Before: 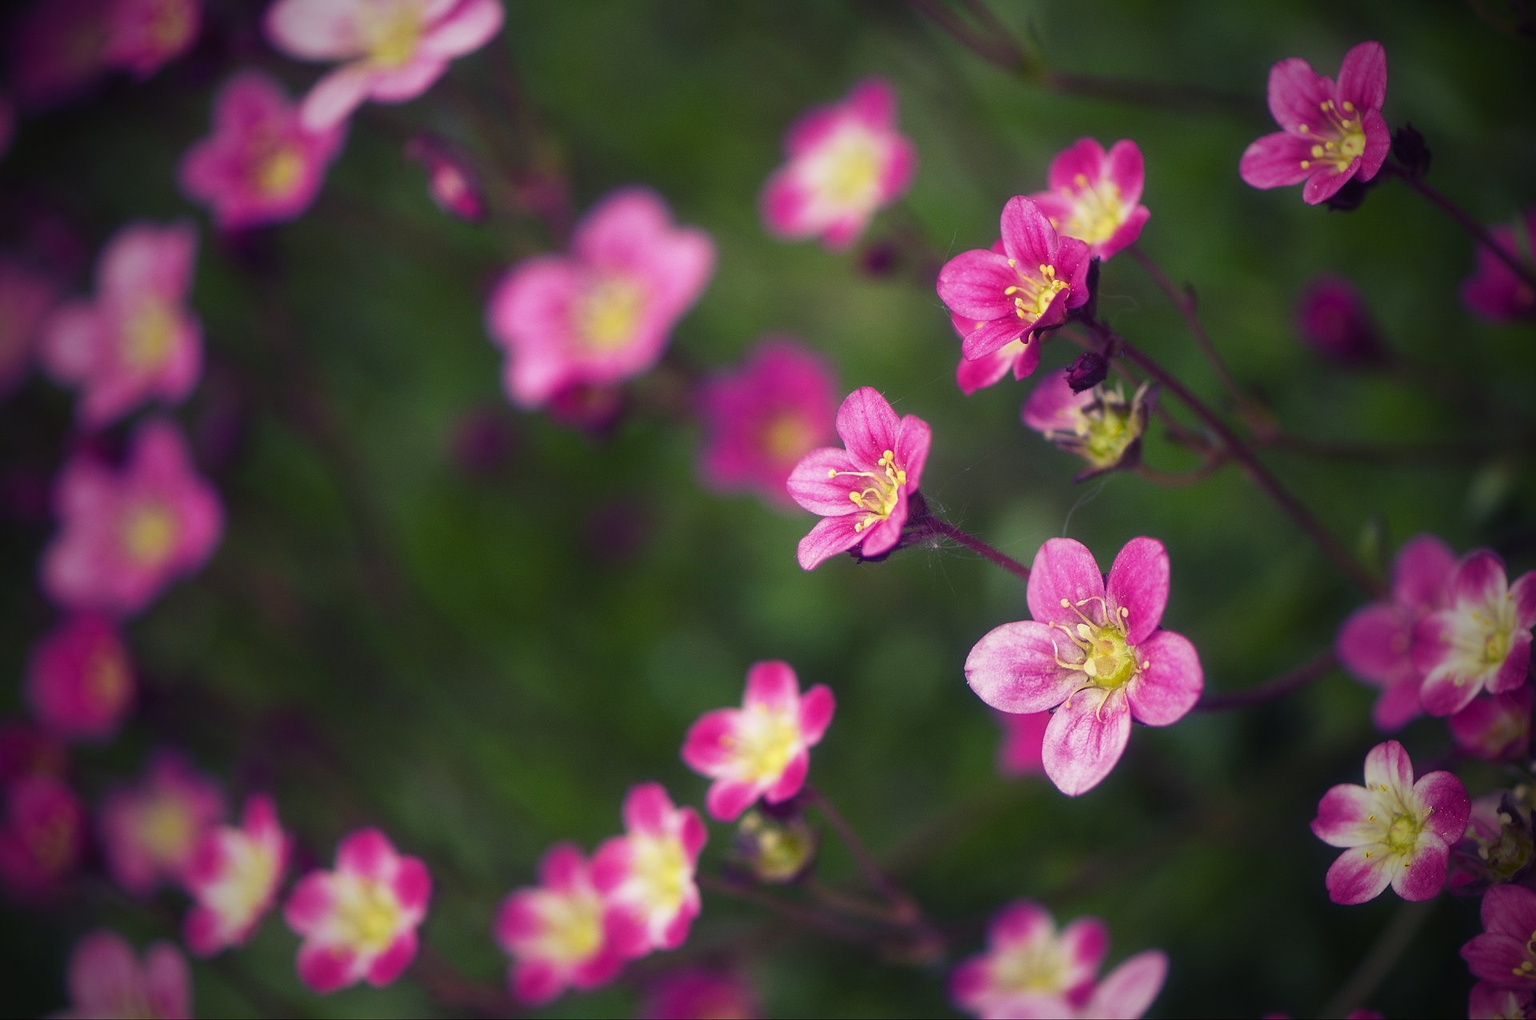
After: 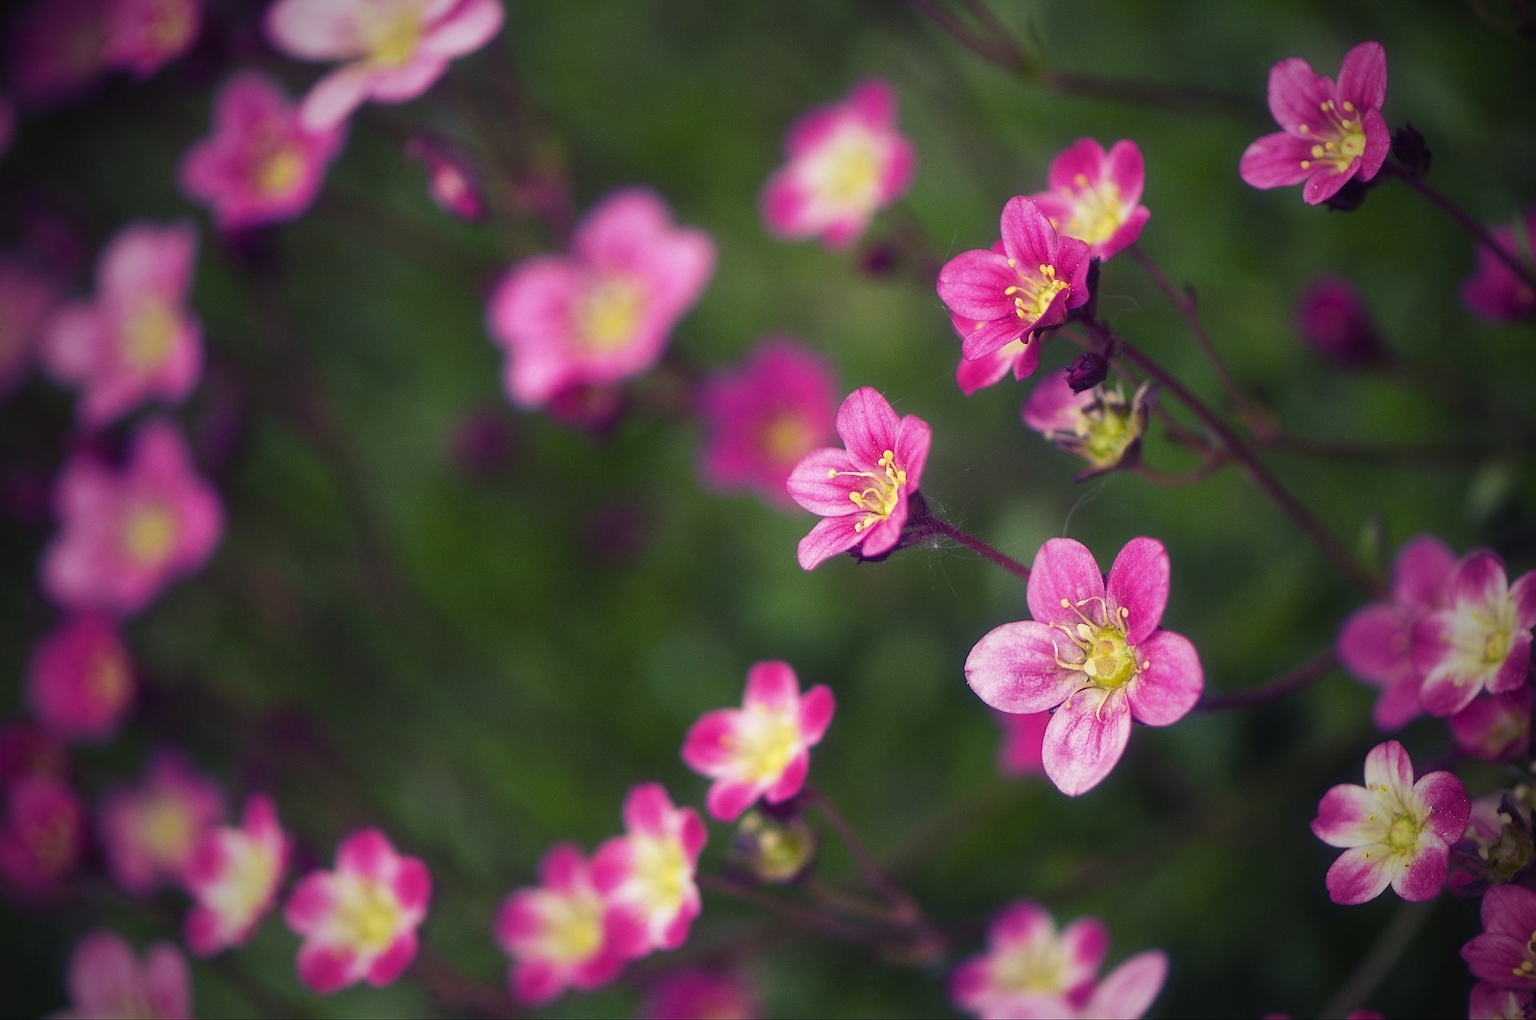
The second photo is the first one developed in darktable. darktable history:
shadows and highlights: shadows 29.18, highlights -29.41, low approximation 0.01, soften with gaussian
